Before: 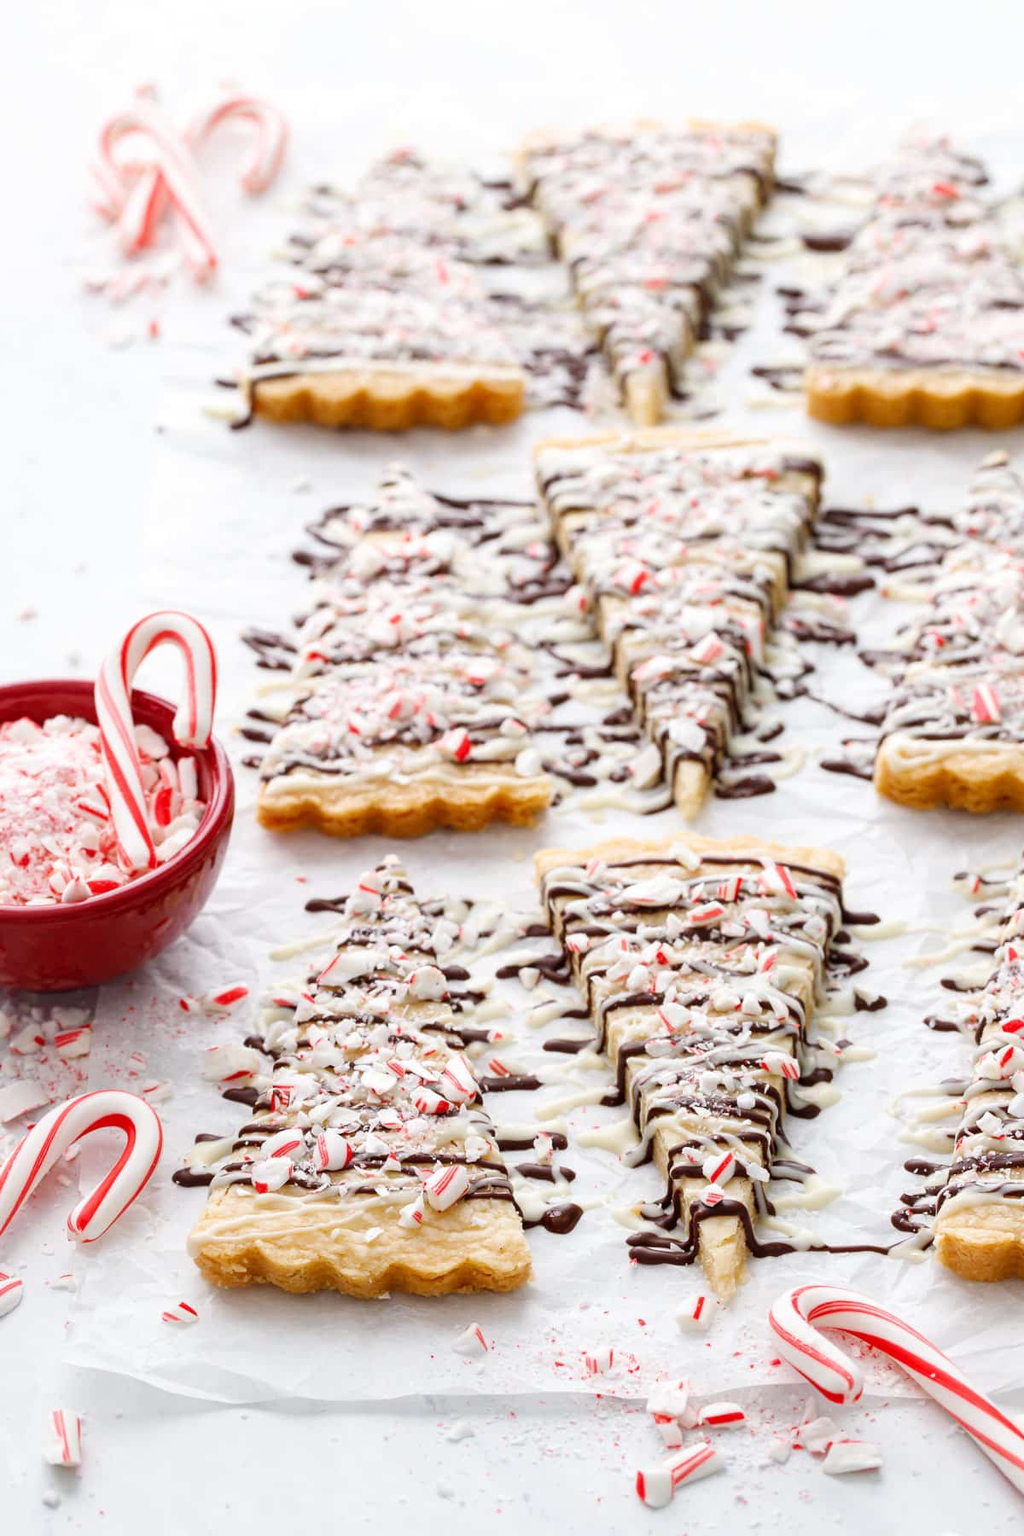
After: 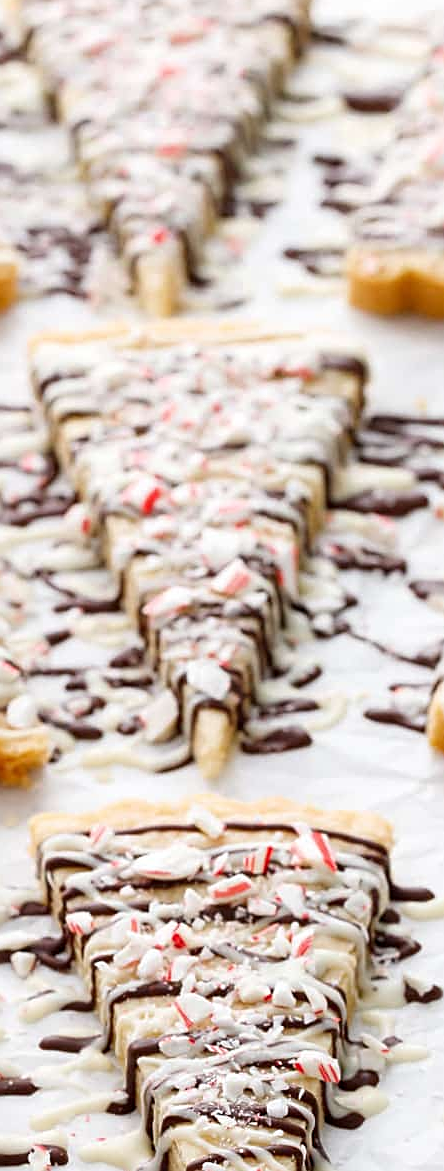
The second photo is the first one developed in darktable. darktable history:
sharpen: on, module defaults
crop and rotate: left 49.822%, top 10.137%, right 13.146%, bottom 24.806%
